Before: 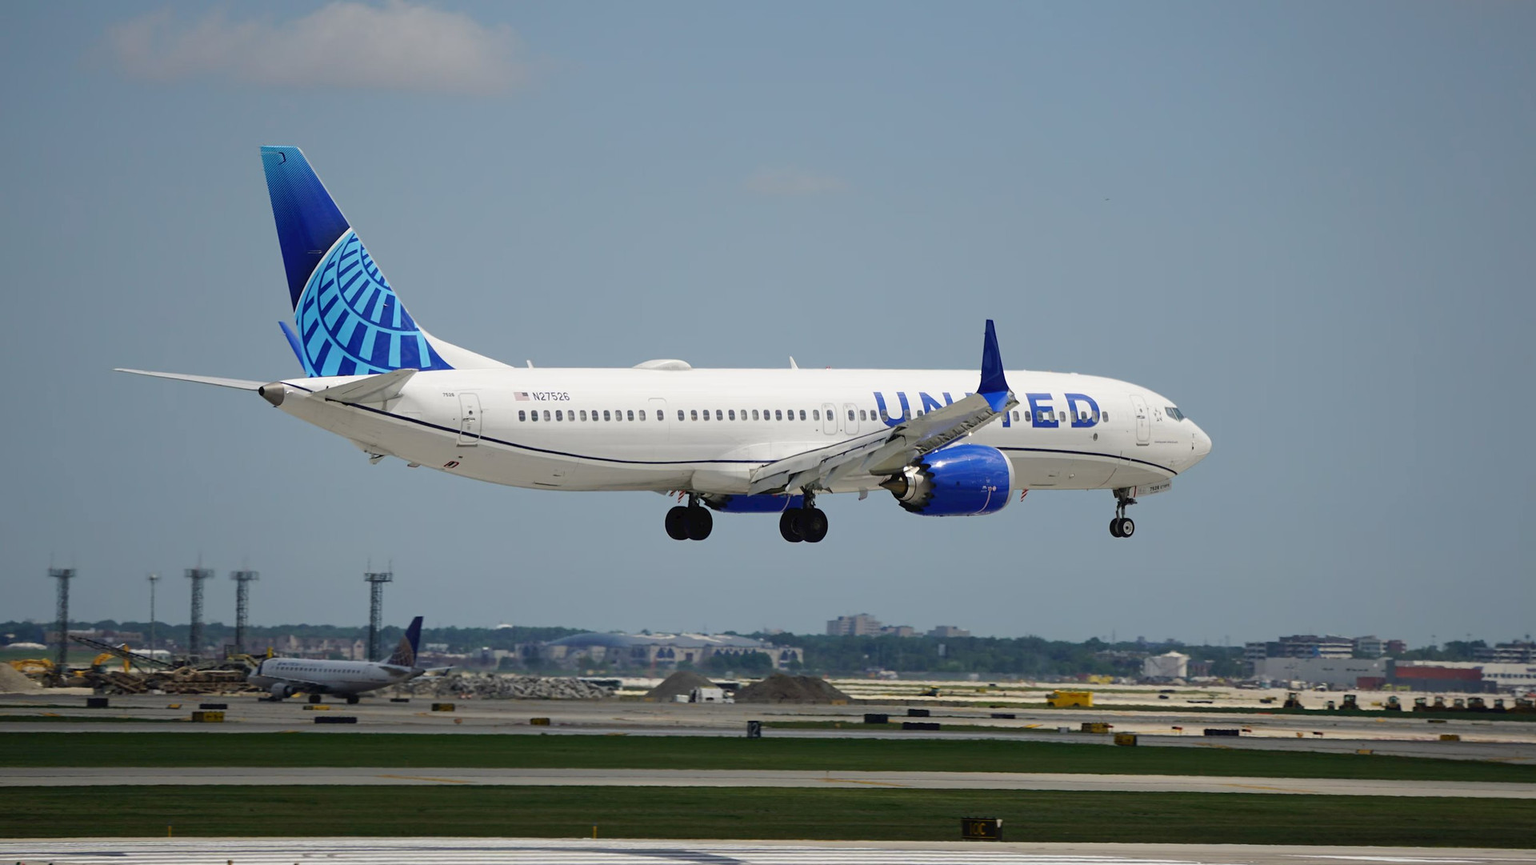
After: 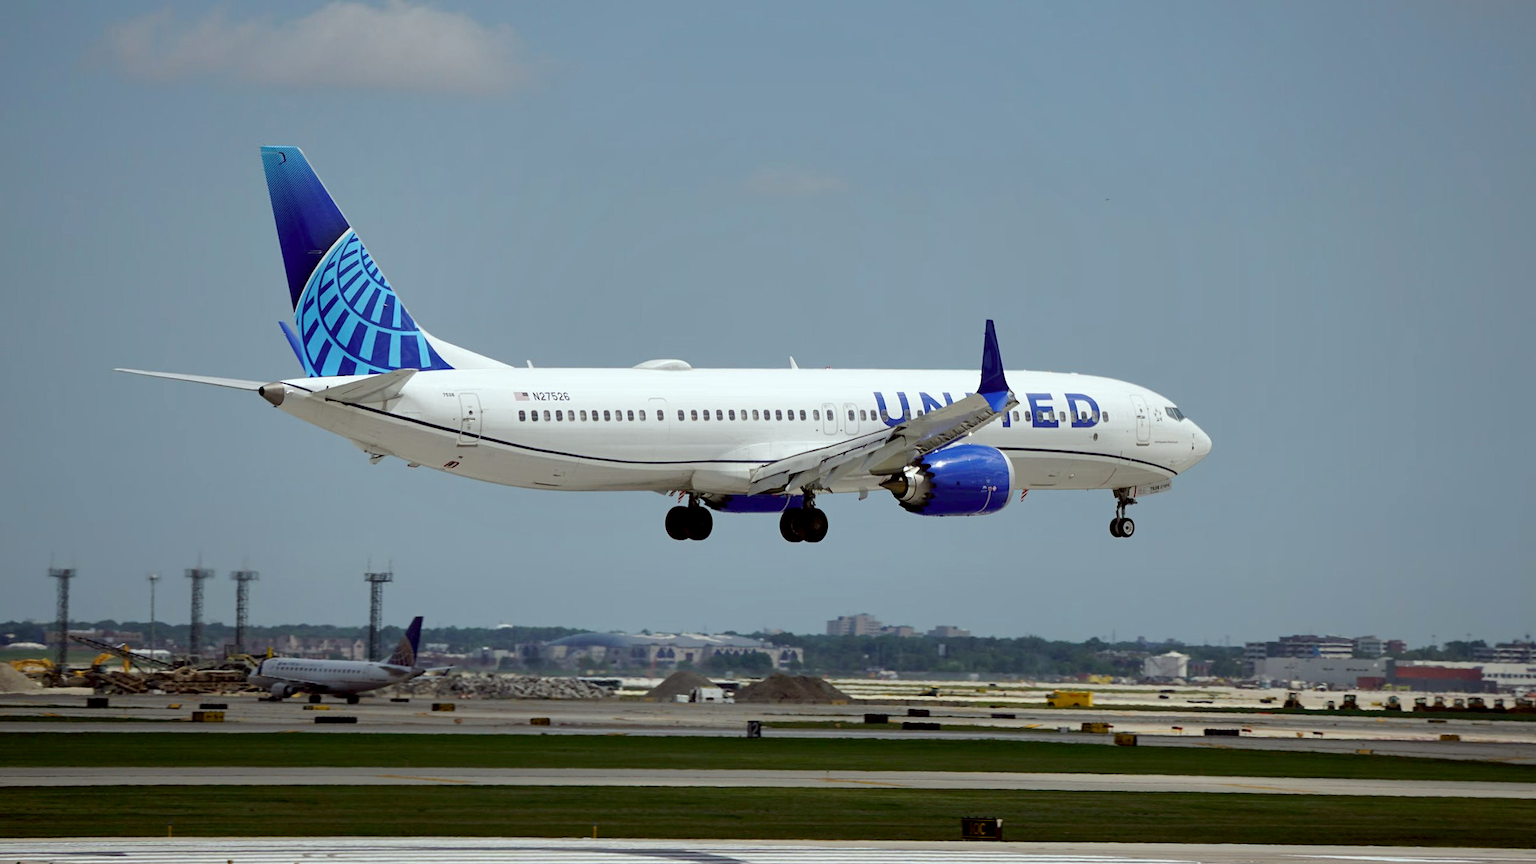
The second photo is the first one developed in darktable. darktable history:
color correction: highlights a* -4.92, highlights b* -3.62, shadows a* 4.13, shadows b* 4.48
exposure: black level correction 0.007, compensate highlight preservation false
shadows and highlights: radius 173.09, shadows 26.64, white point adjustment 3.16, highlights -68.94, shadows color adjustment 99.14%, highlights color adjustment 0.803%, soften with gaussian
